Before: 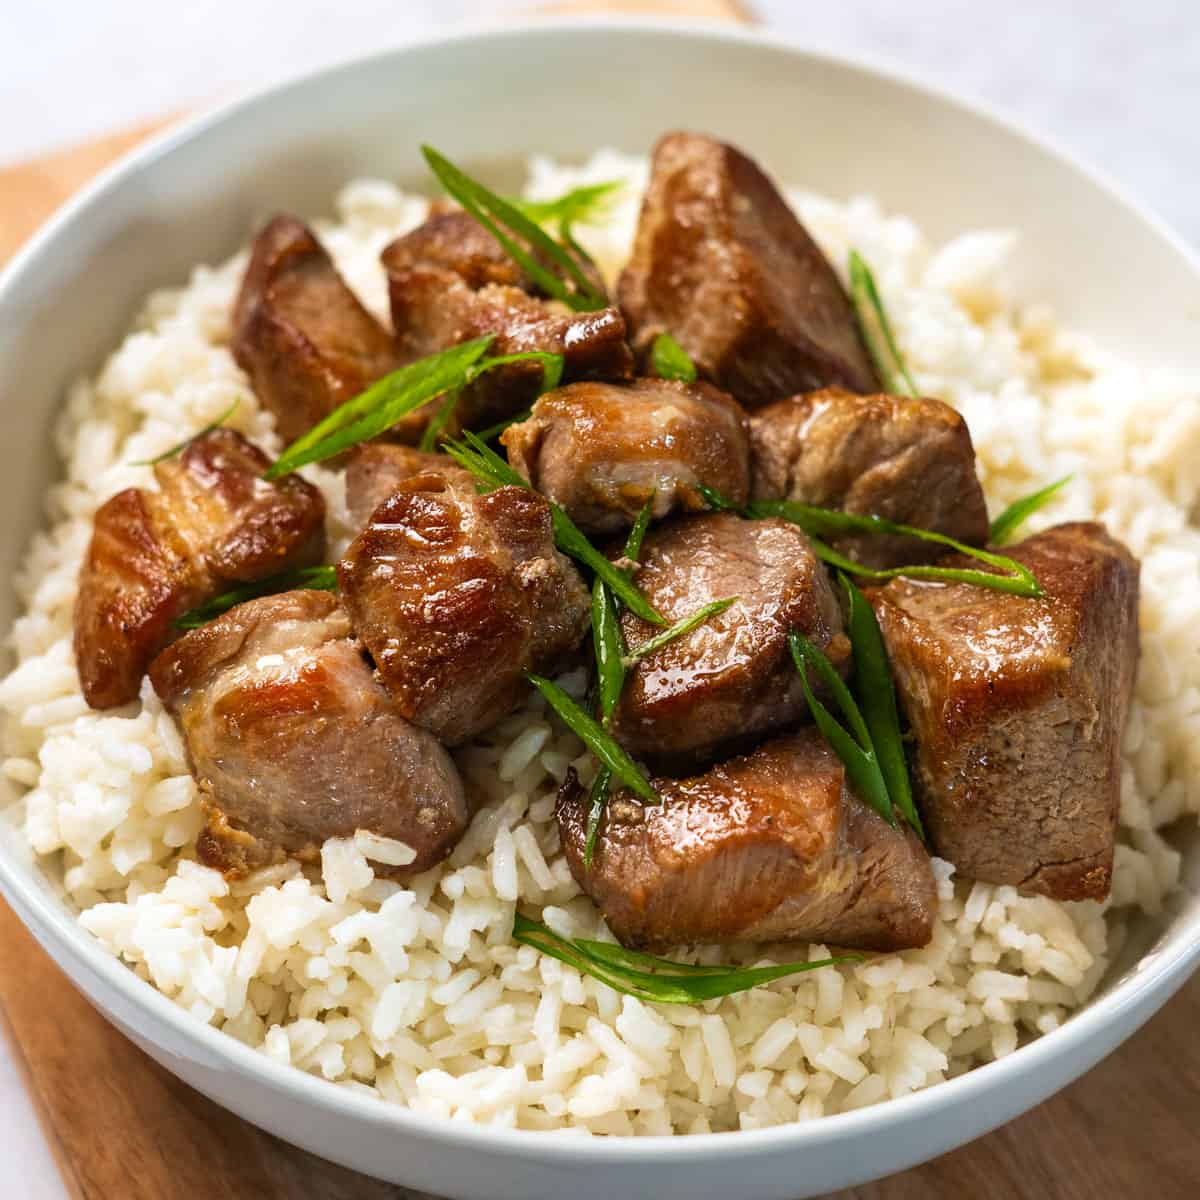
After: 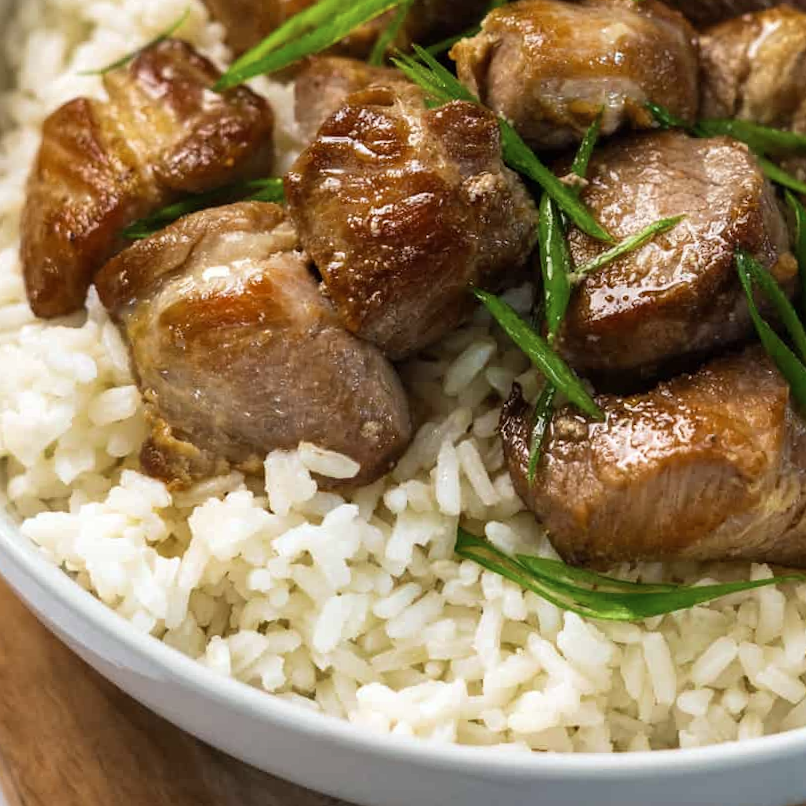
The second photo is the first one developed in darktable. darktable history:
crop and rotate: angle -0.82°, left 3.85%, top 31.828%, right 27.992%
color zones: curves: ch1 [(0.113, 0.438) (0.75, 0.5)]; ch2 [(0.12, 0.526) (0.75, 0.5)]
